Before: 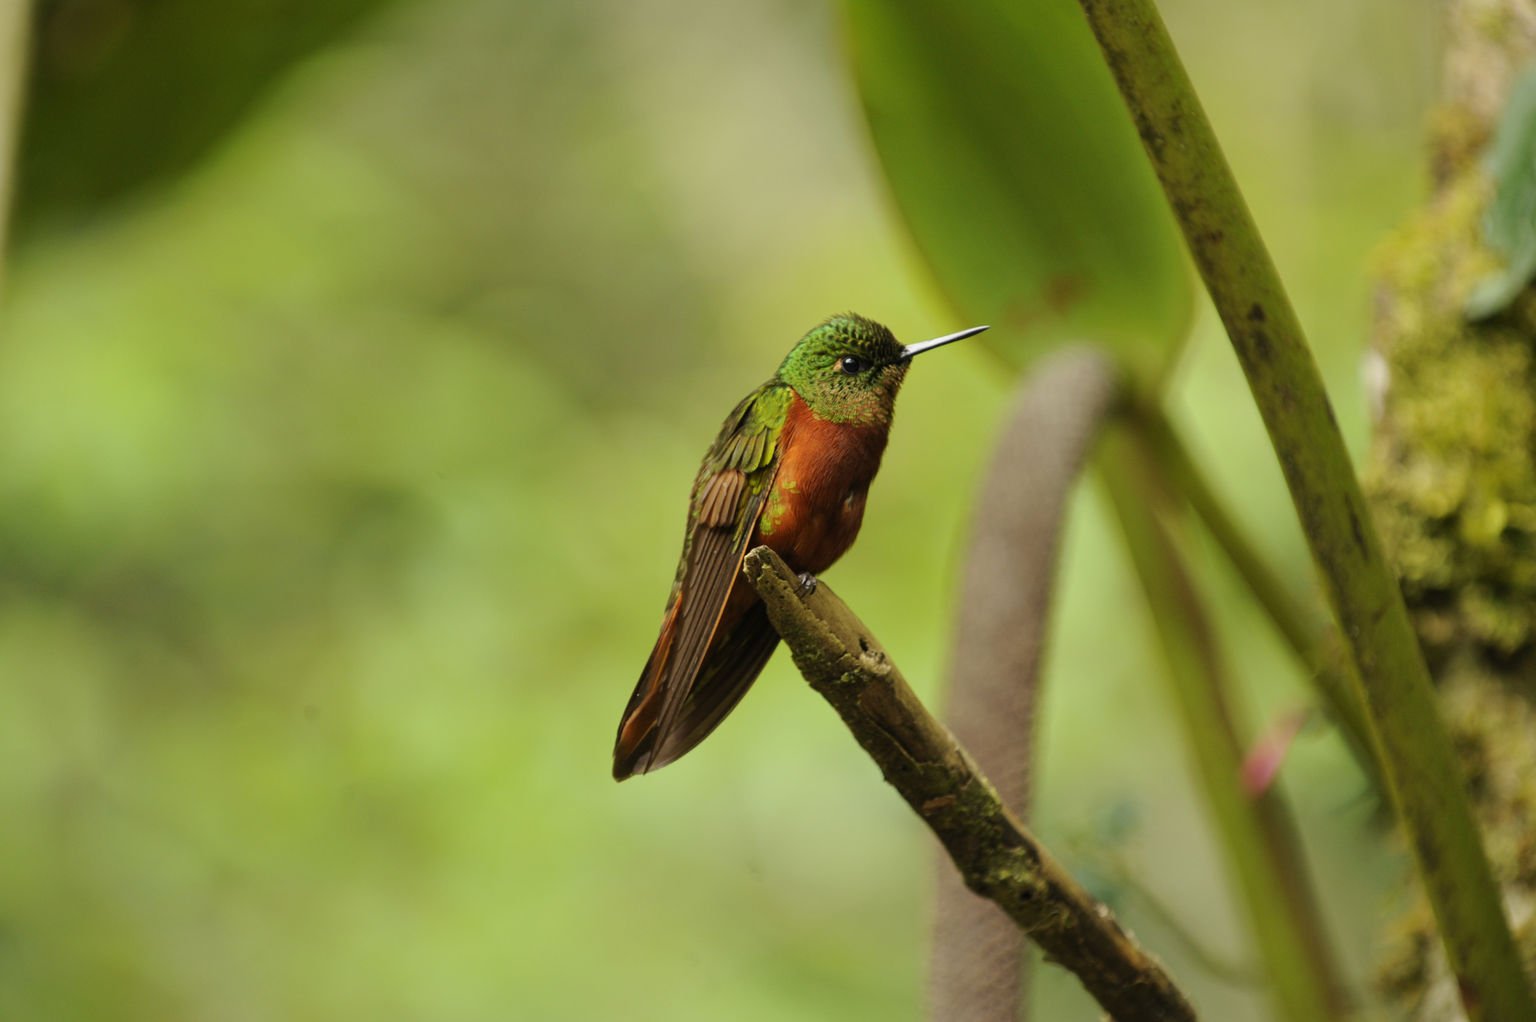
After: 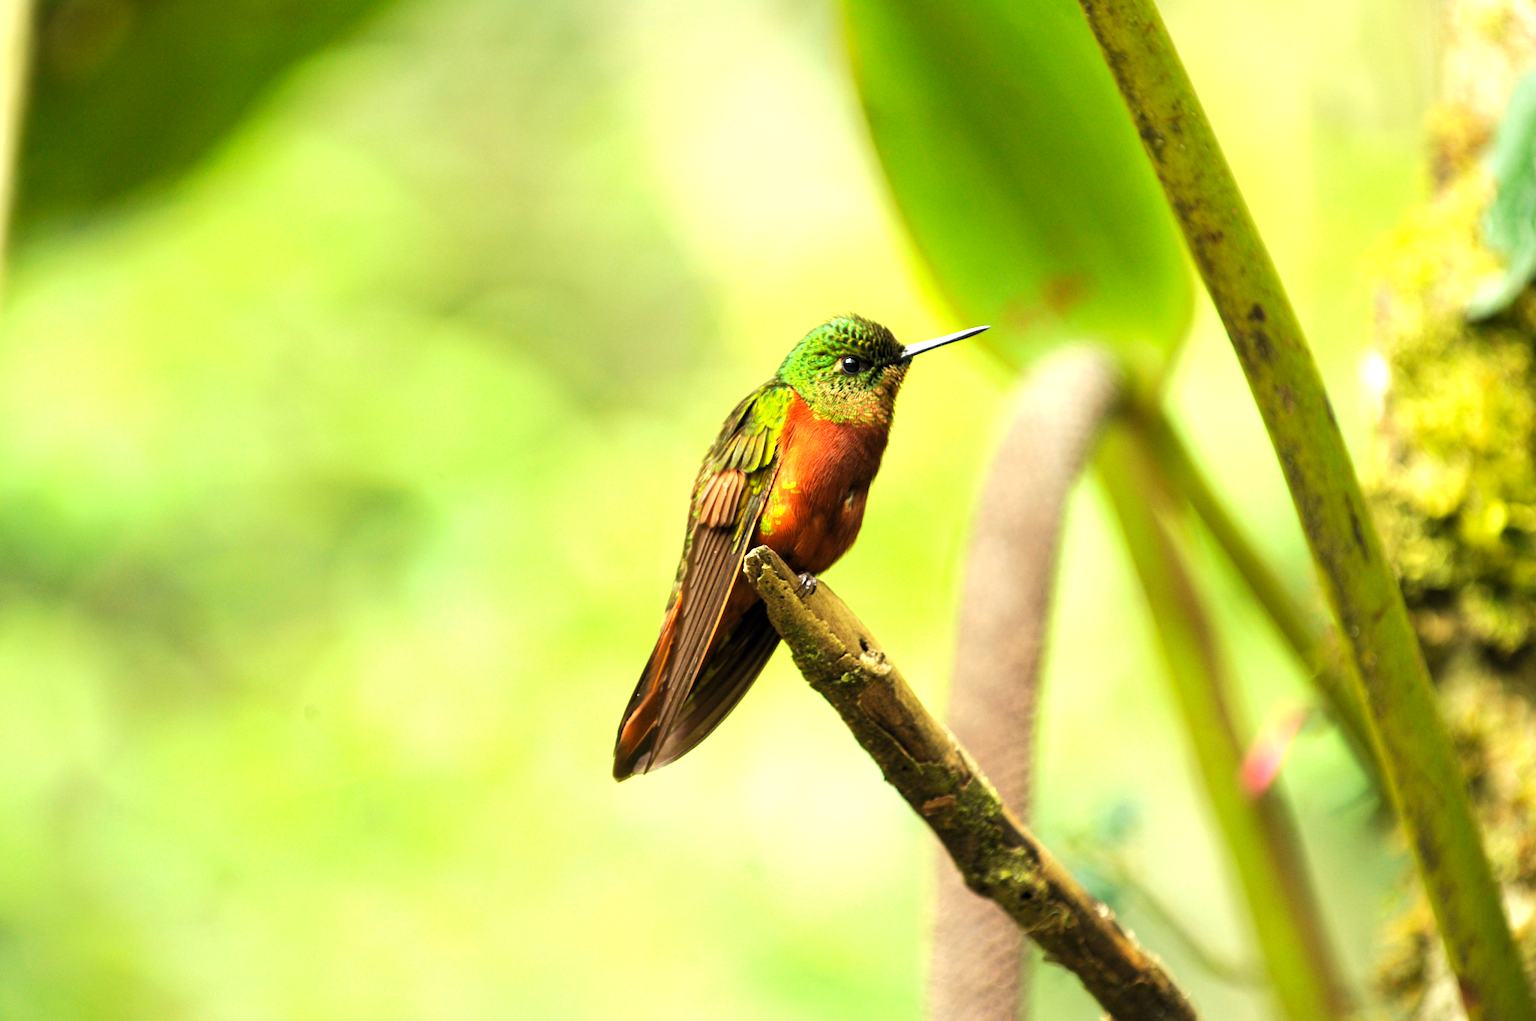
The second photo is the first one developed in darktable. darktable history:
color balance: on, module defaults
white balance: red 0.986, blue 1.01
exposure: black level correction 0, exposure 1.5 EV, compensate exposure bias true, compensate highlight preservation false
levels: mode automatic, black 0.023%, white 99.97%, levels [0.062, 0.494, 0.925]
